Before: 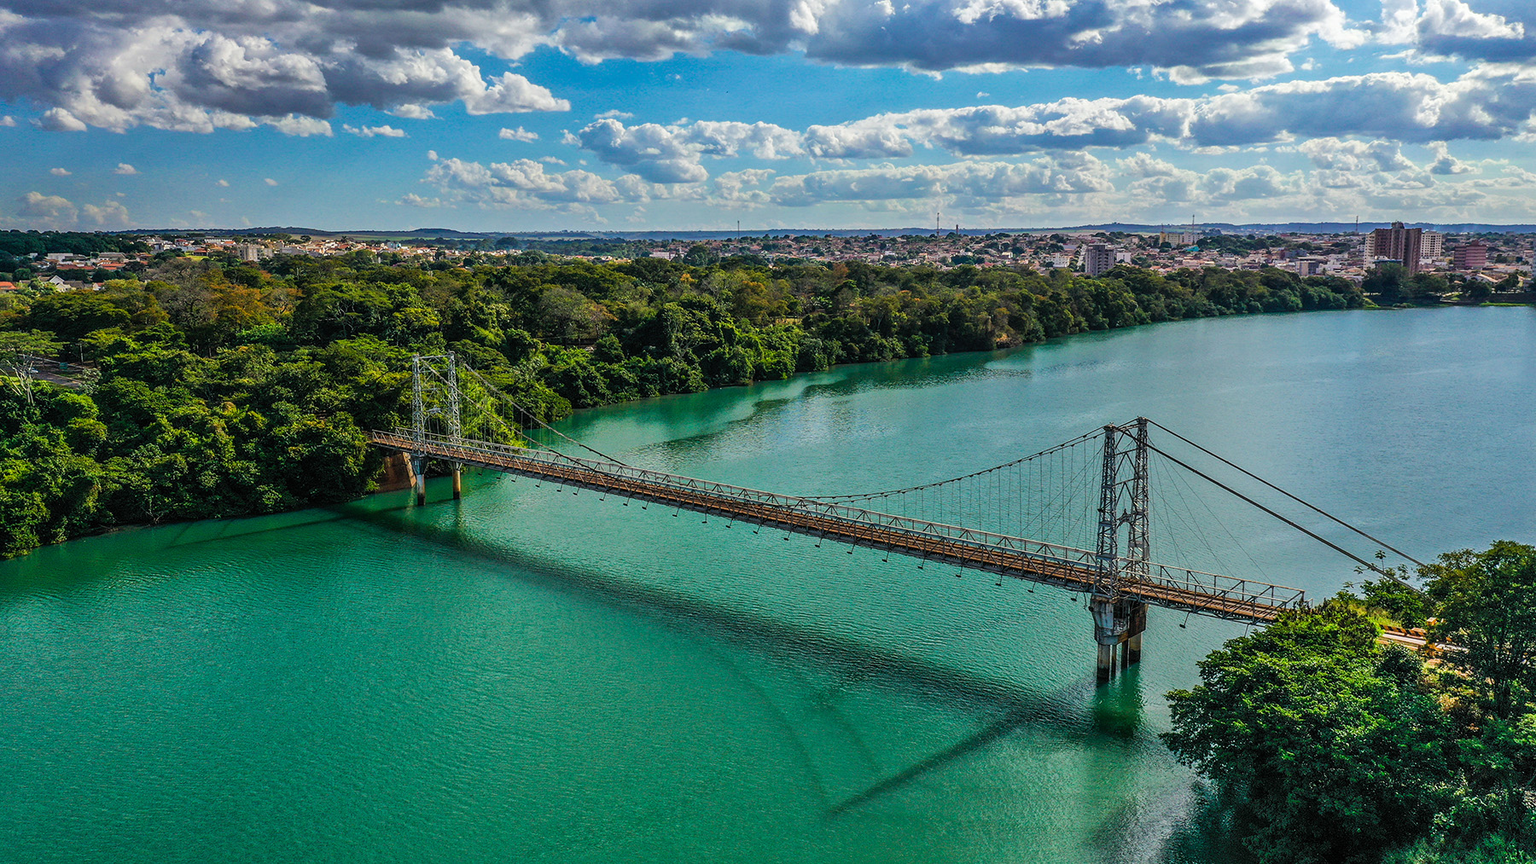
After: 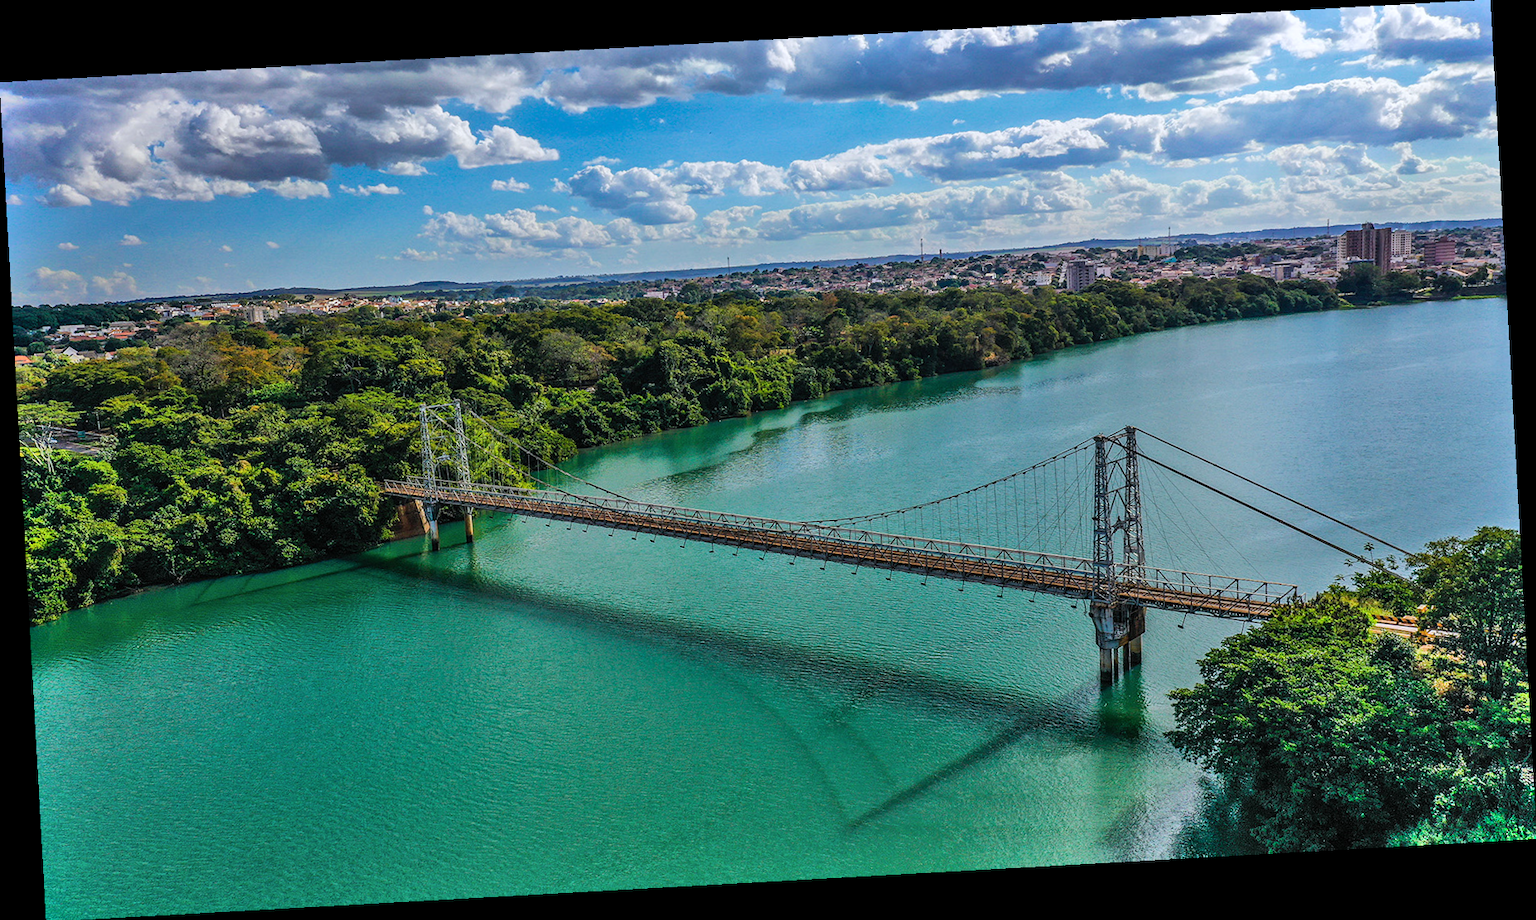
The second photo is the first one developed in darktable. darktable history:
rotate and perspective: rotation -3.18°, automatic cropping off
shadows and highlights: highlights 70.7, soften with gaussian
white balance: red 0.984, blue 1.059
